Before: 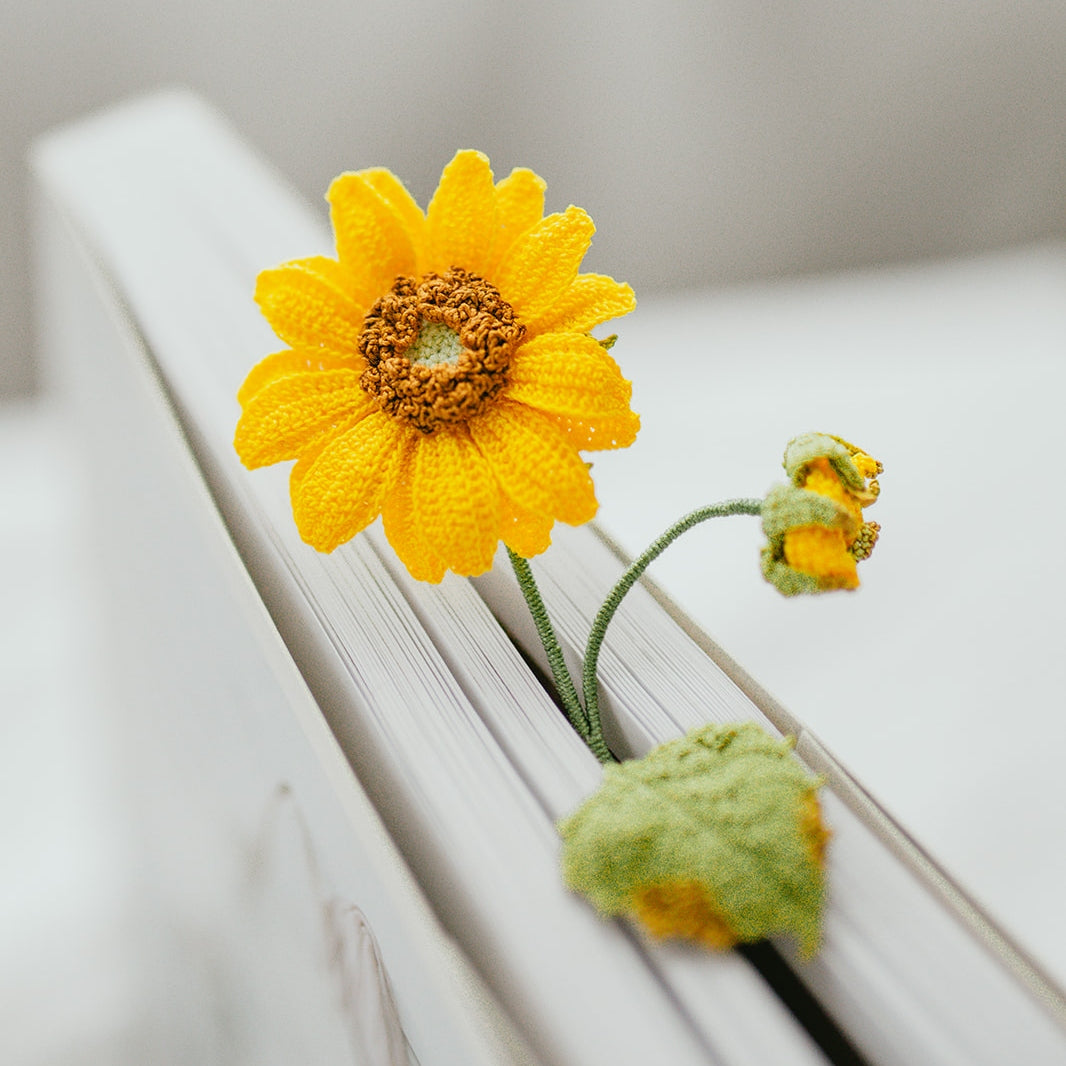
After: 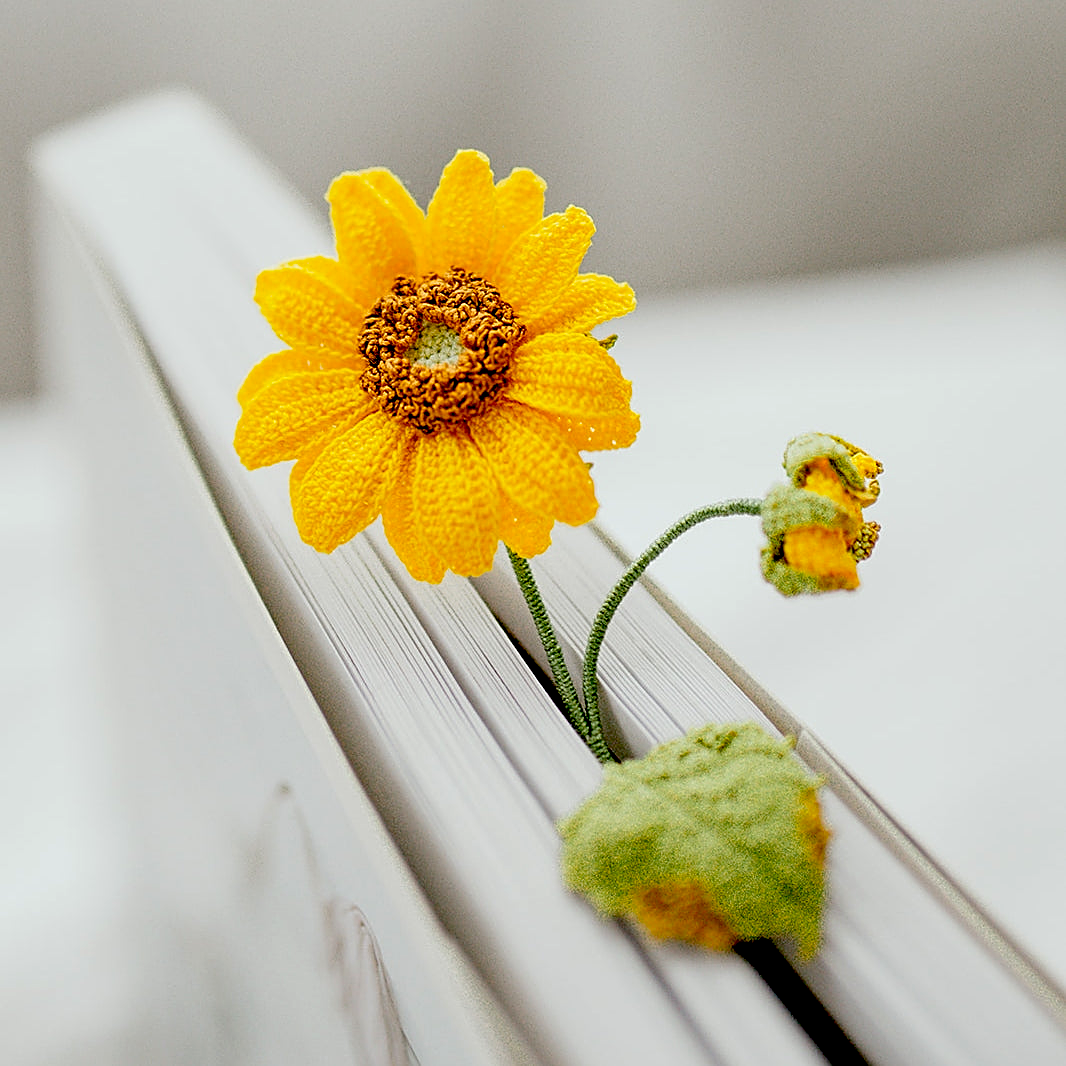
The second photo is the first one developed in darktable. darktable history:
exposure: black level correction 0.047, exposure 0.013 EV, compensate highlight preservation false
sharpen: on, module defaults
